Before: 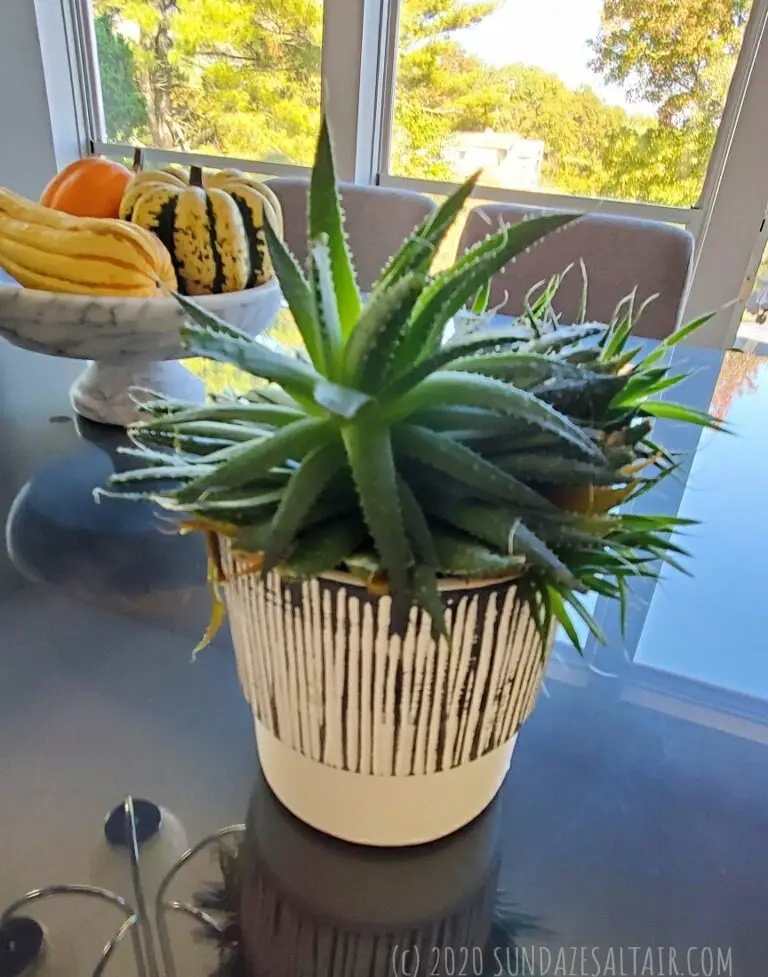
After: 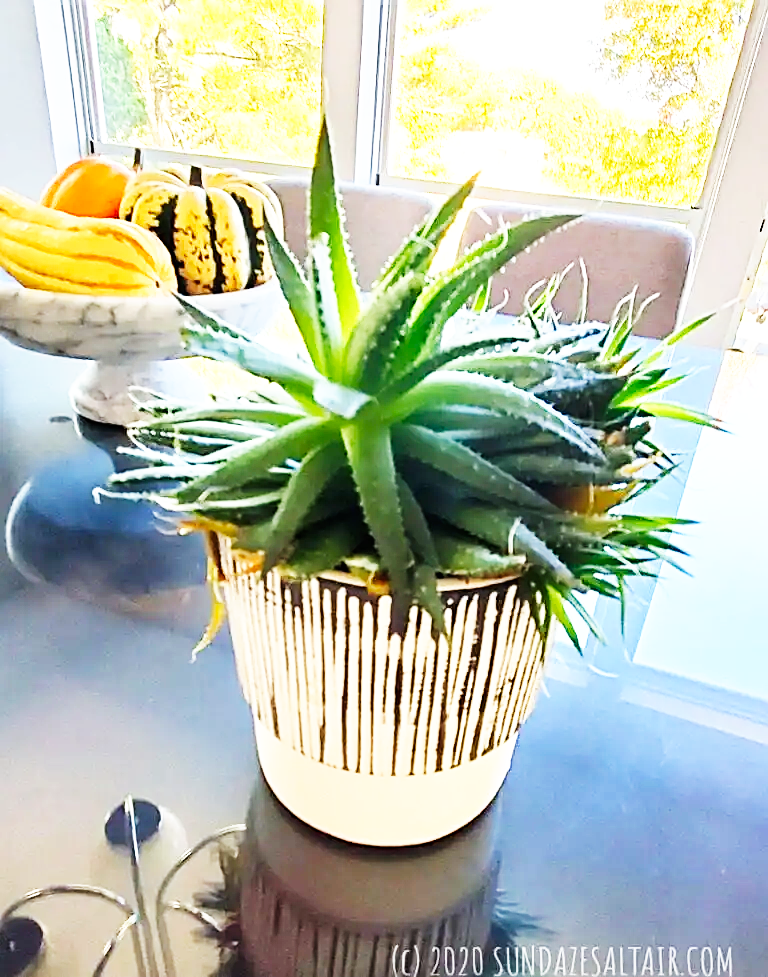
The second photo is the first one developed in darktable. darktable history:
base curve: curves: ch0 [(0, 0) (0.007, 0.004) (0.027, 0.03) (0.046, 0.07) (0.207, 0.54) (0.442, 0.872) (0.673, 0.972) (1, 1)], preserve colors none
sharpen: on, module defaults
exposure: exposure 0.564 EV, compensate highlight preservation false
